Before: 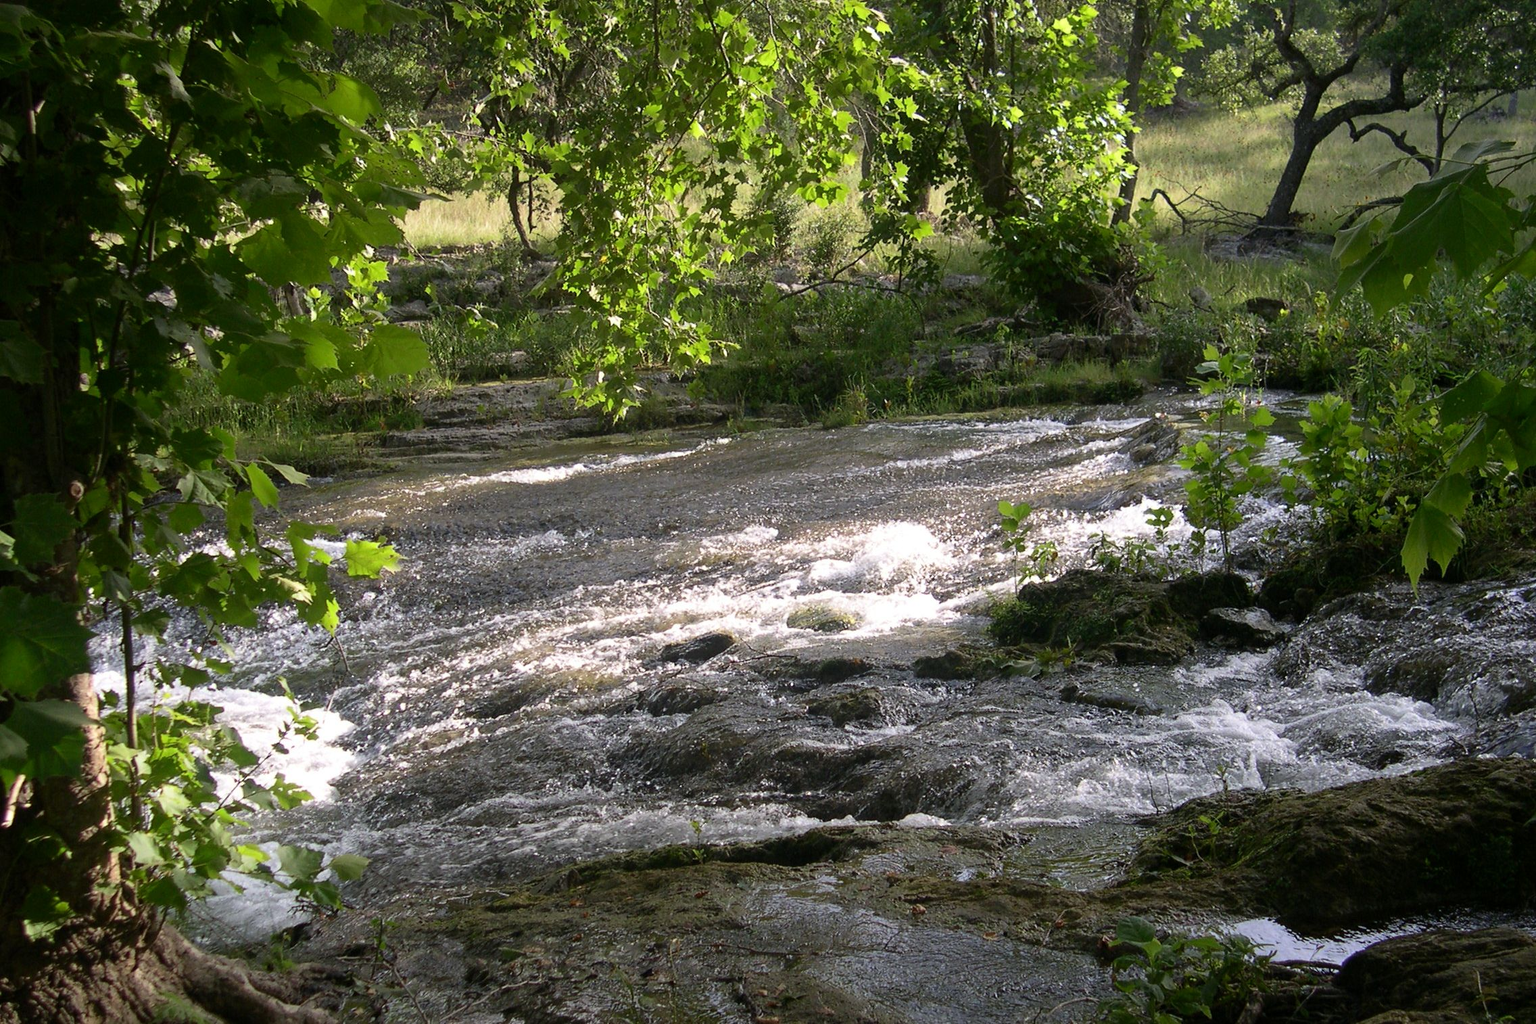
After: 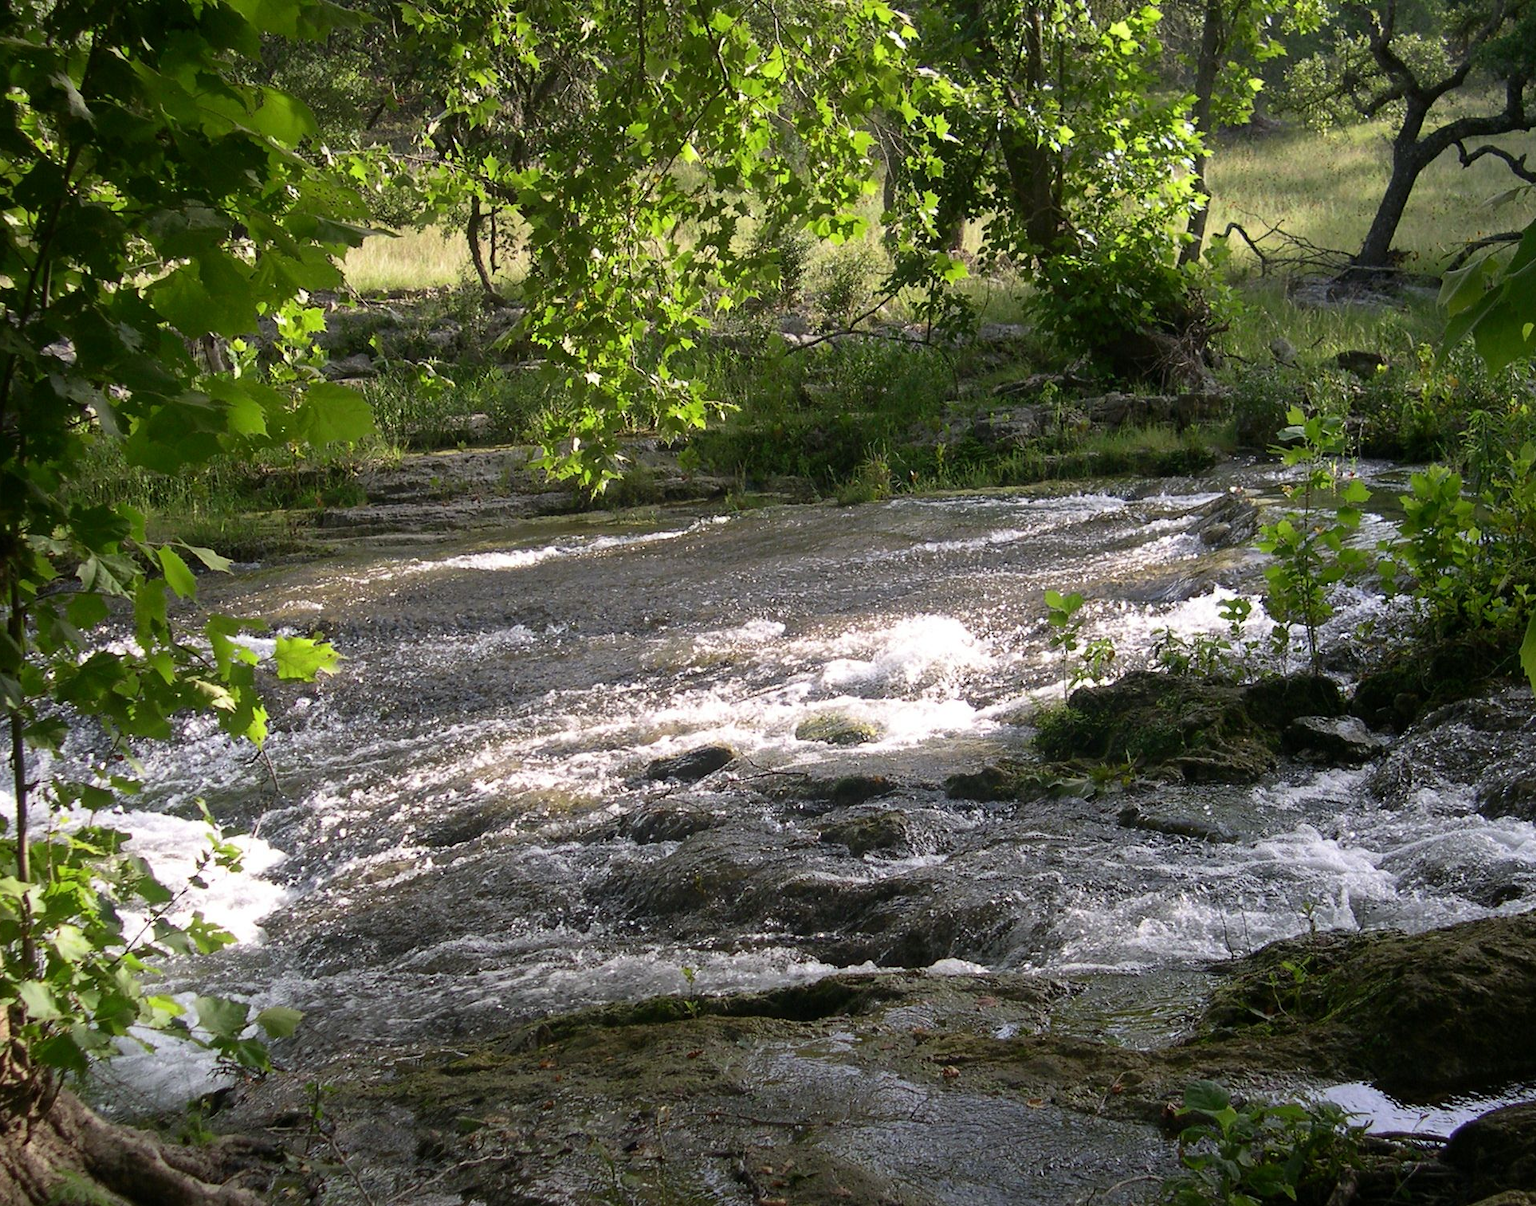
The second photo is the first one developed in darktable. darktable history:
crop: left 7.345%, right 7.813%
